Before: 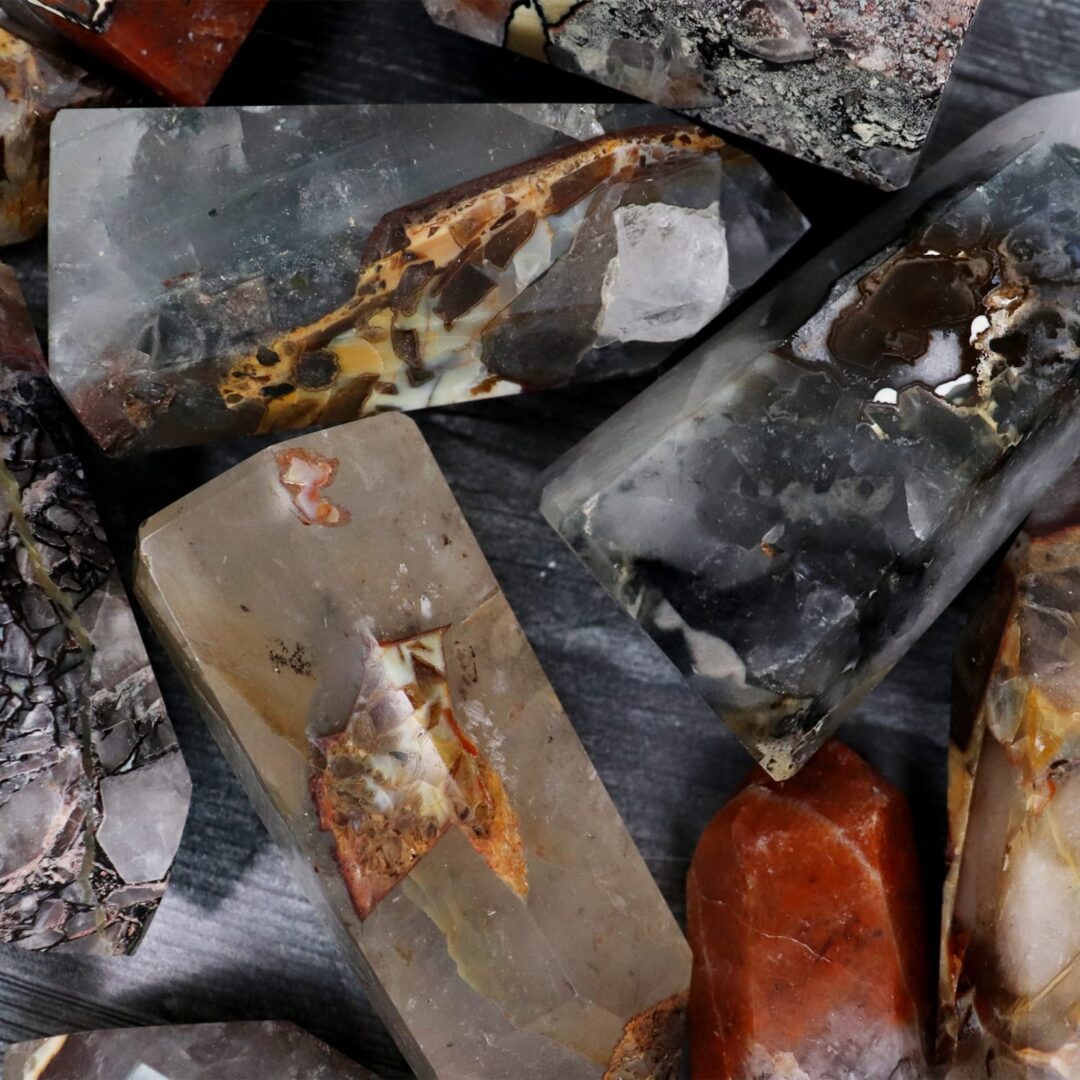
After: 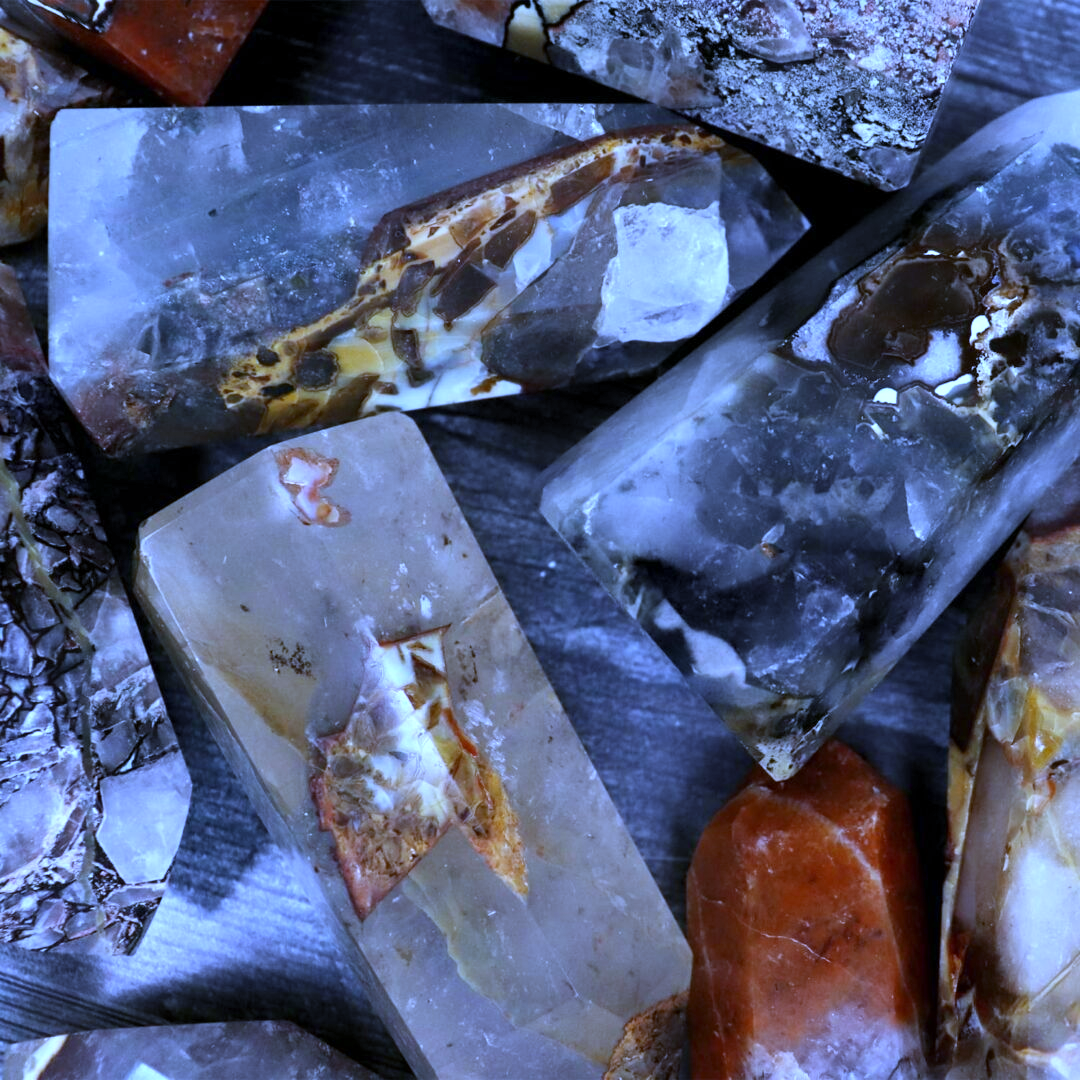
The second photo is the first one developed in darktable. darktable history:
white balance: red 0.766, blue 1.537
exposure: exposure 0.574 EV, compensate highlight preservation false
